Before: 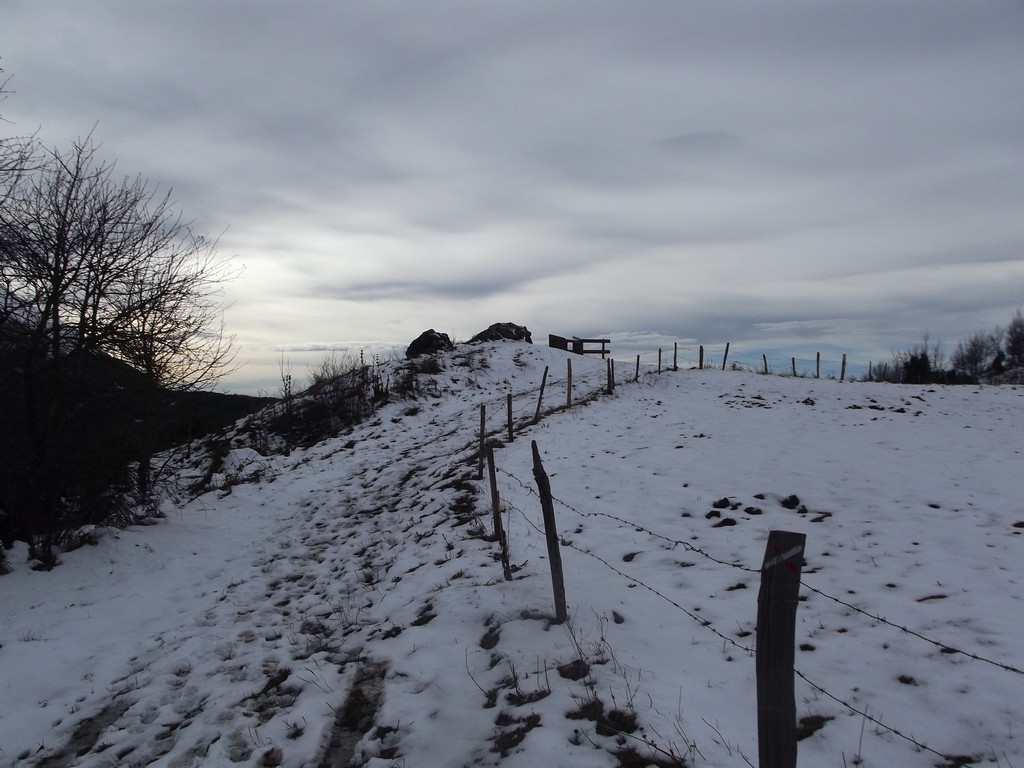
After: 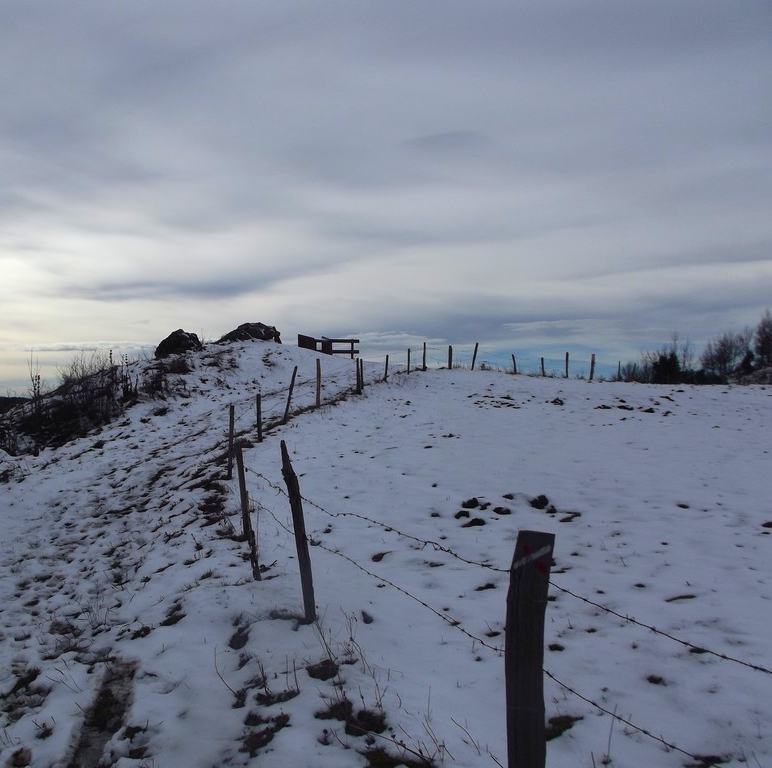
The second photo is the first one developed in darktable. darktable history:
color balance rgb: perceptual saturation grading › global saturation 30%, global vibrance 20%
crop and rotate: left 24.6%
